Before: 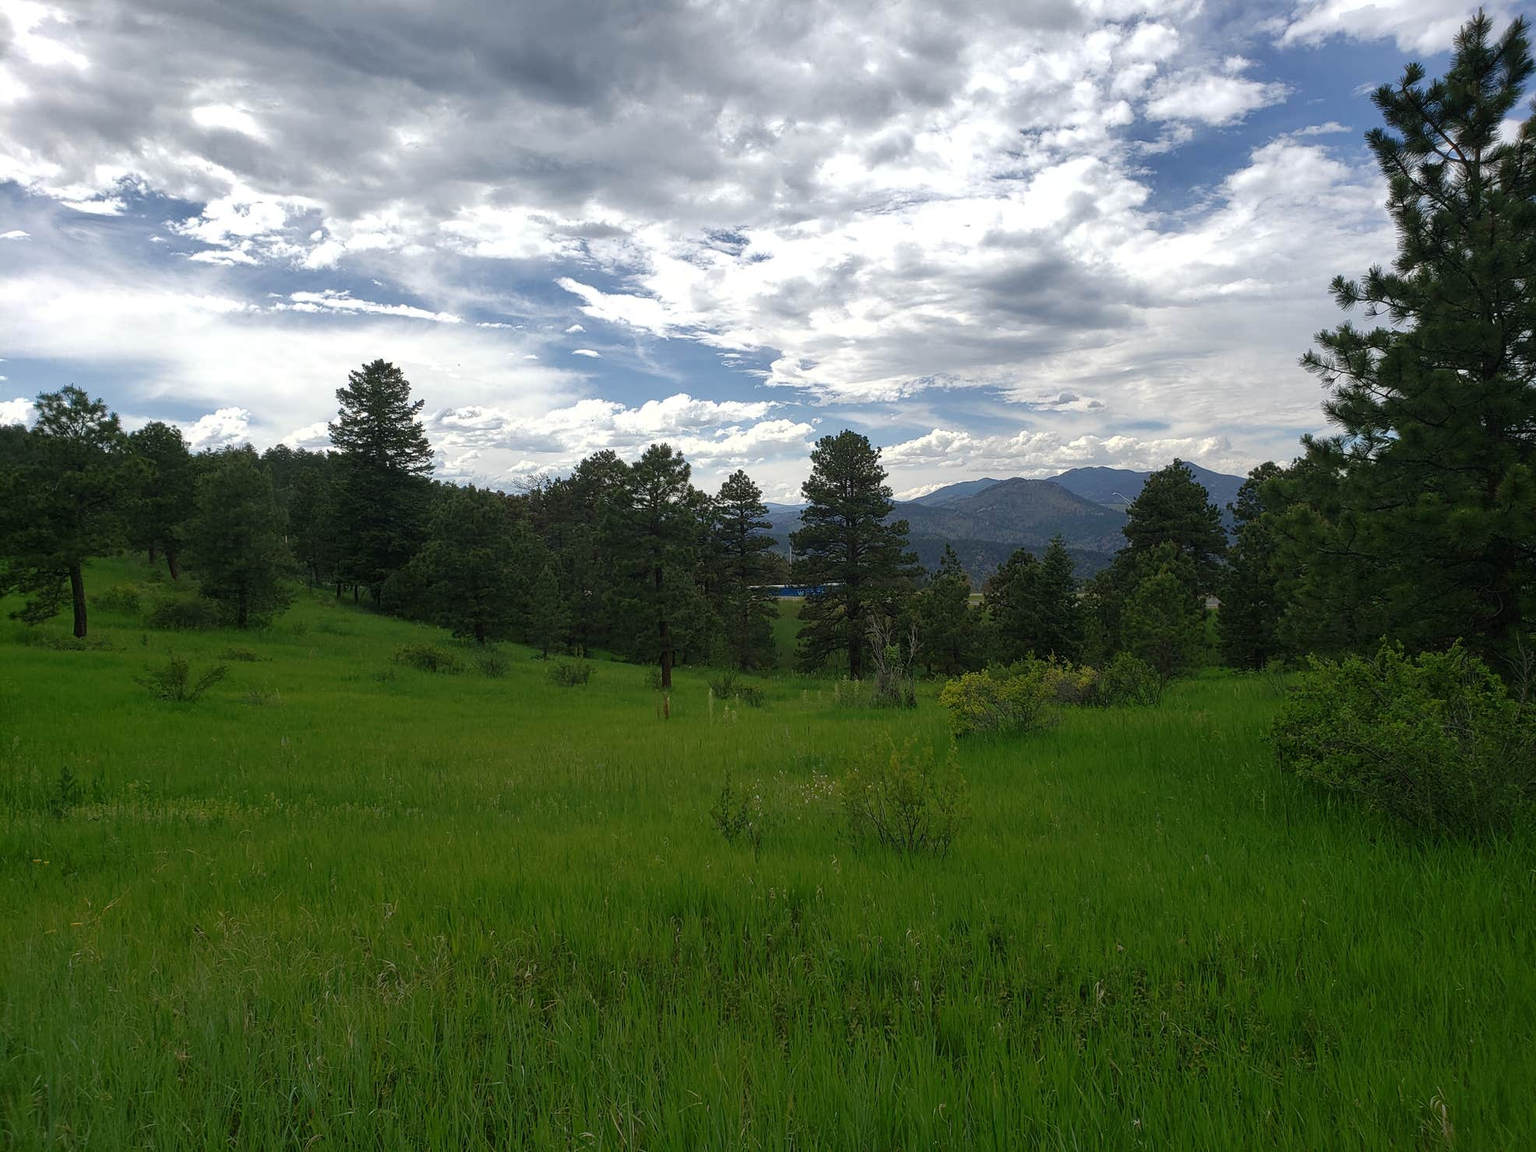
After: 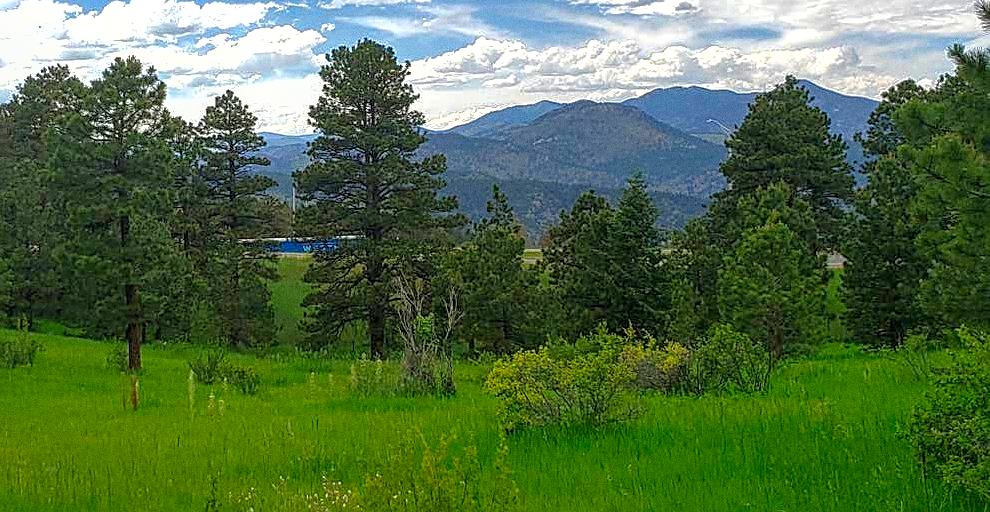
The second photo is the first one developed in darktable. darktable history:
crop: left 36.607%, top 34.735%, right 13.146%, bottom 30.611%
shadows and highlights: on, module defaults
grain: coarseness 0.09 ISO
exposure: exposure 0.574 EV, compensate highlight preservation false
sharpen: amount 0.575
contrast brightness saturation: saturation 0.5
local contrast: detail 130%
